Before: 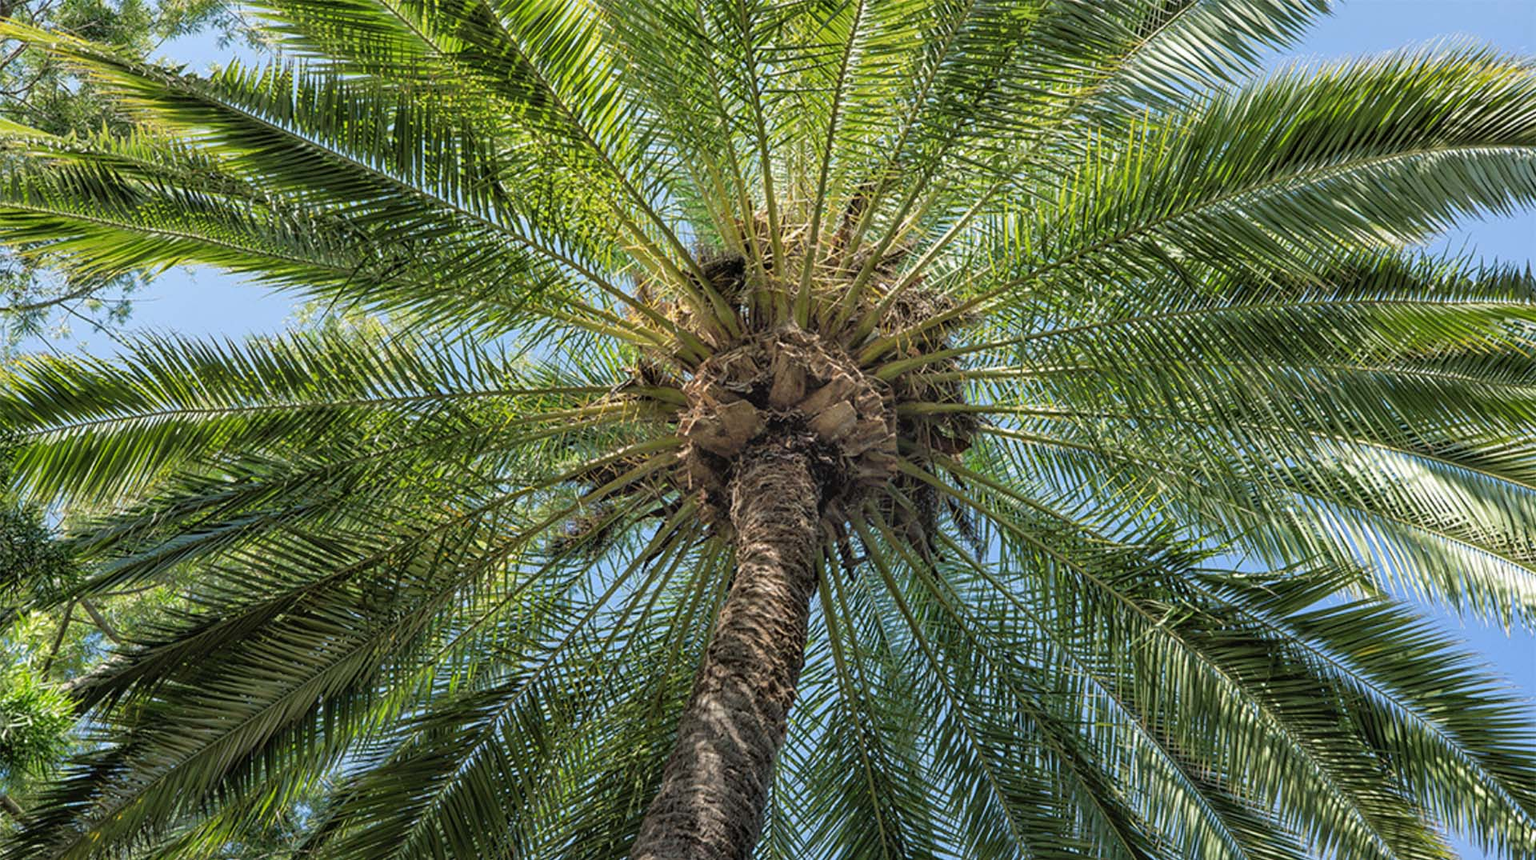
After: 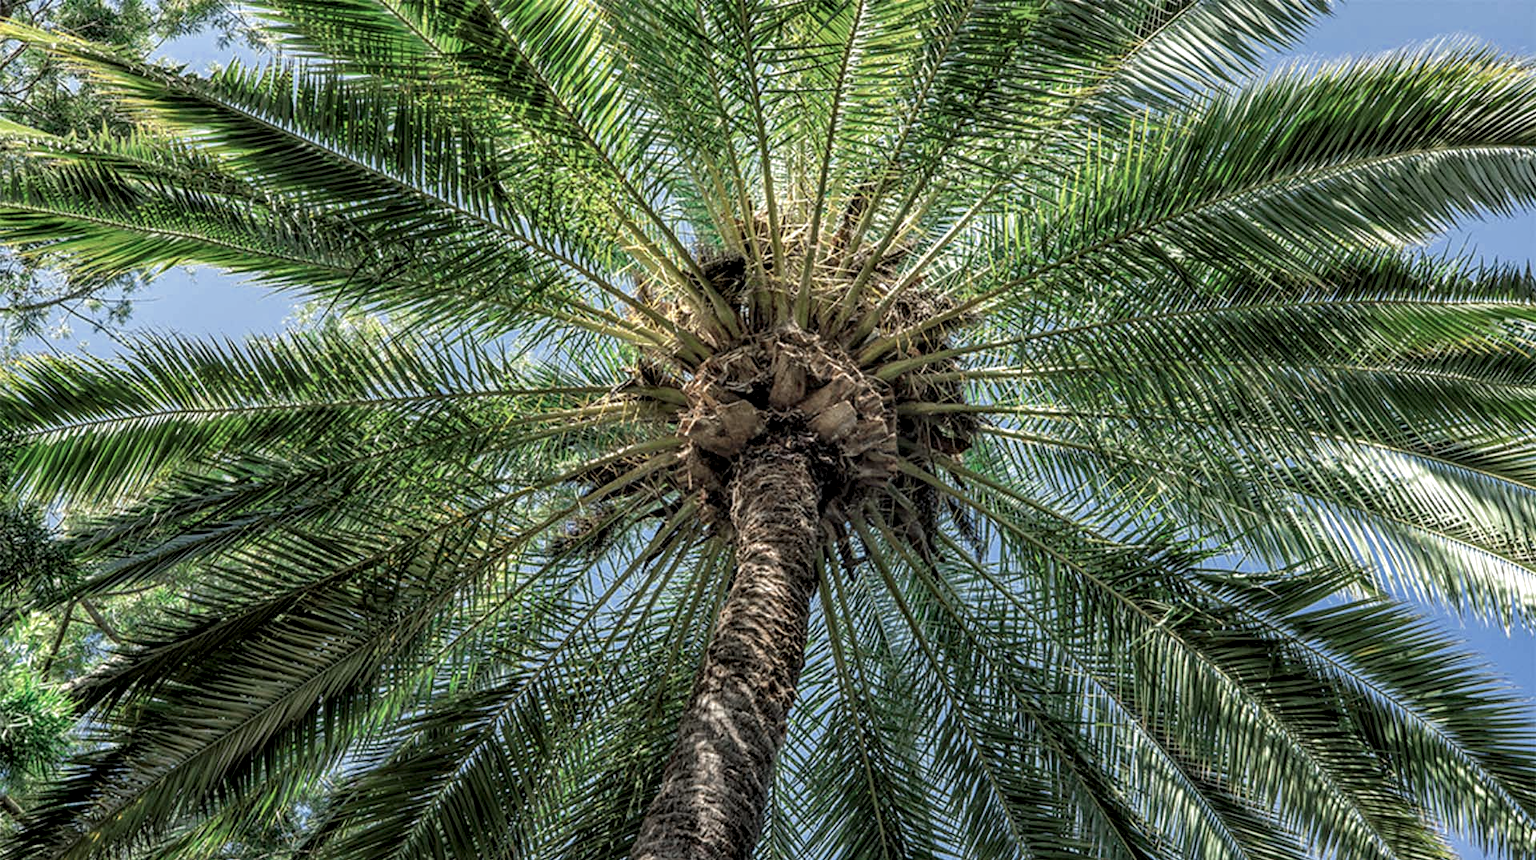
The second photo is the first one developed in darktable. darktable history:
local contrast: detail 160%
color zones: curves: ch0 [(0, 0.5) (0.125, 0.4) (0.25, 0.5) (0.375, 0.4) (0.5, 0.4) (0.625, 0.35) (0.75, 0.35) (0.875, 0.5)]; ch1 [(0, 0.35) (0.125, 0.45) (0.25, 0.35) (0.375, 0.35) (0.5, 0.35) (0.625, 0.35) (0.75, 0.45) (0.875, 0.35)]; ch2 [(0, 0.6) (0.125, 0.5) (0.25, 0.5) (0.375, 0.6) (0.5, 0.6) (0.625, 0.5) (0.75, 0.5) (0.875, 0.5)]
